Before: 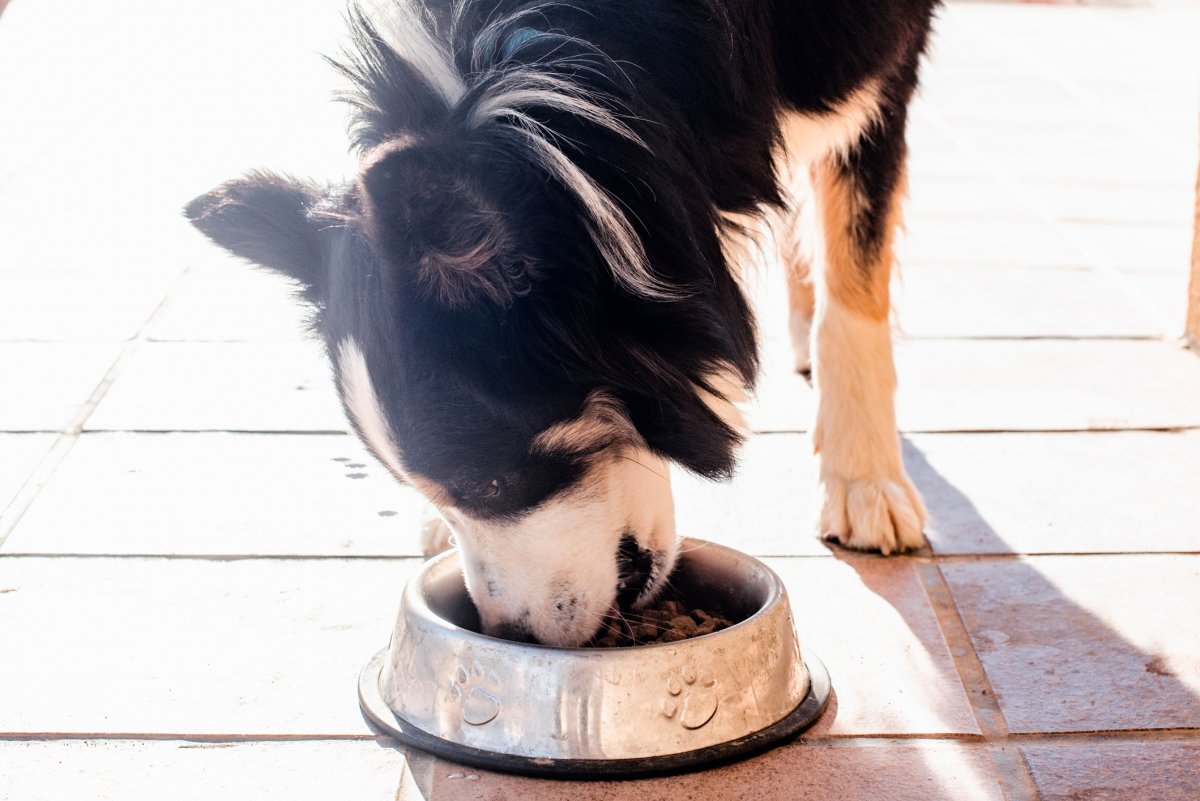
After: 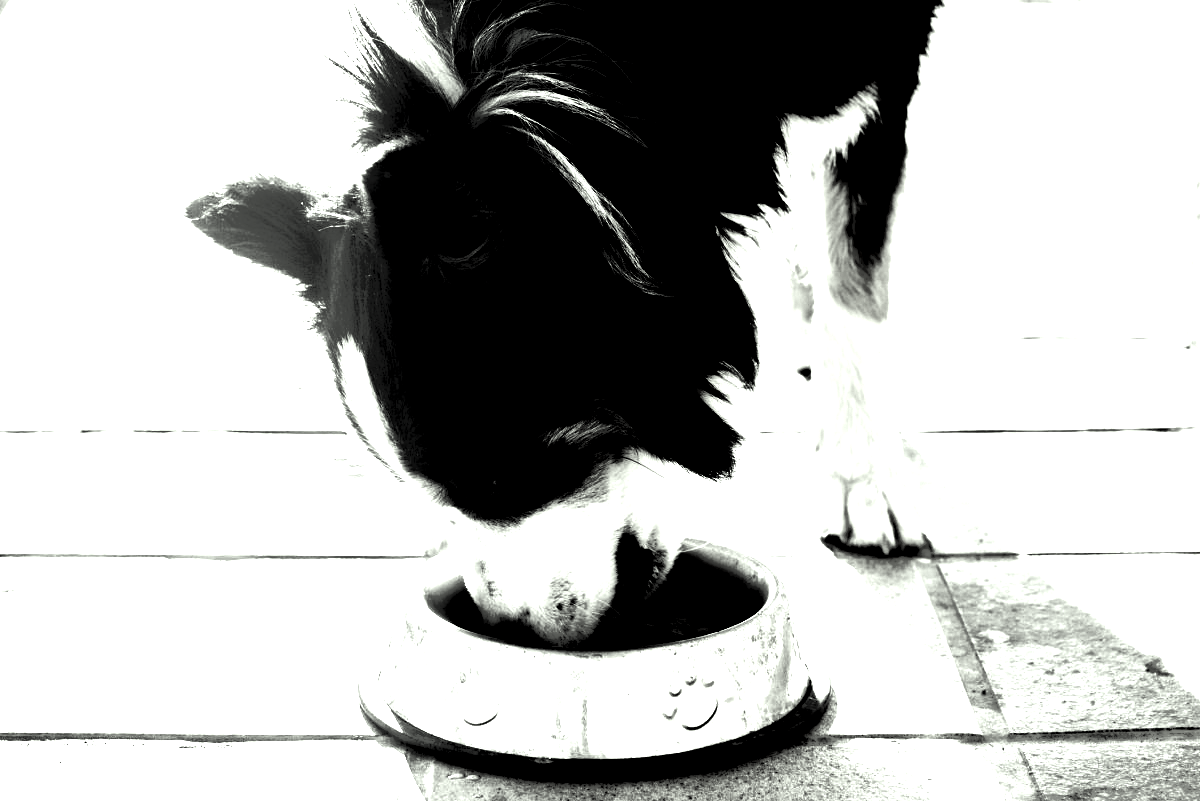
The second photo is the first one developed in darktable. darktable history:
contrast brightness saturation: saturation -0.99
local contrast: highlights 4%, shadows 203%, detail 164%, midtone range 0.006
exposure: black level correction 0, exposure 1.888 EV, compensate exposure bias true, compensate highlight preservation false
color correction: highlights a* -4.55, highlights b* 5.06, saturation 0.974
